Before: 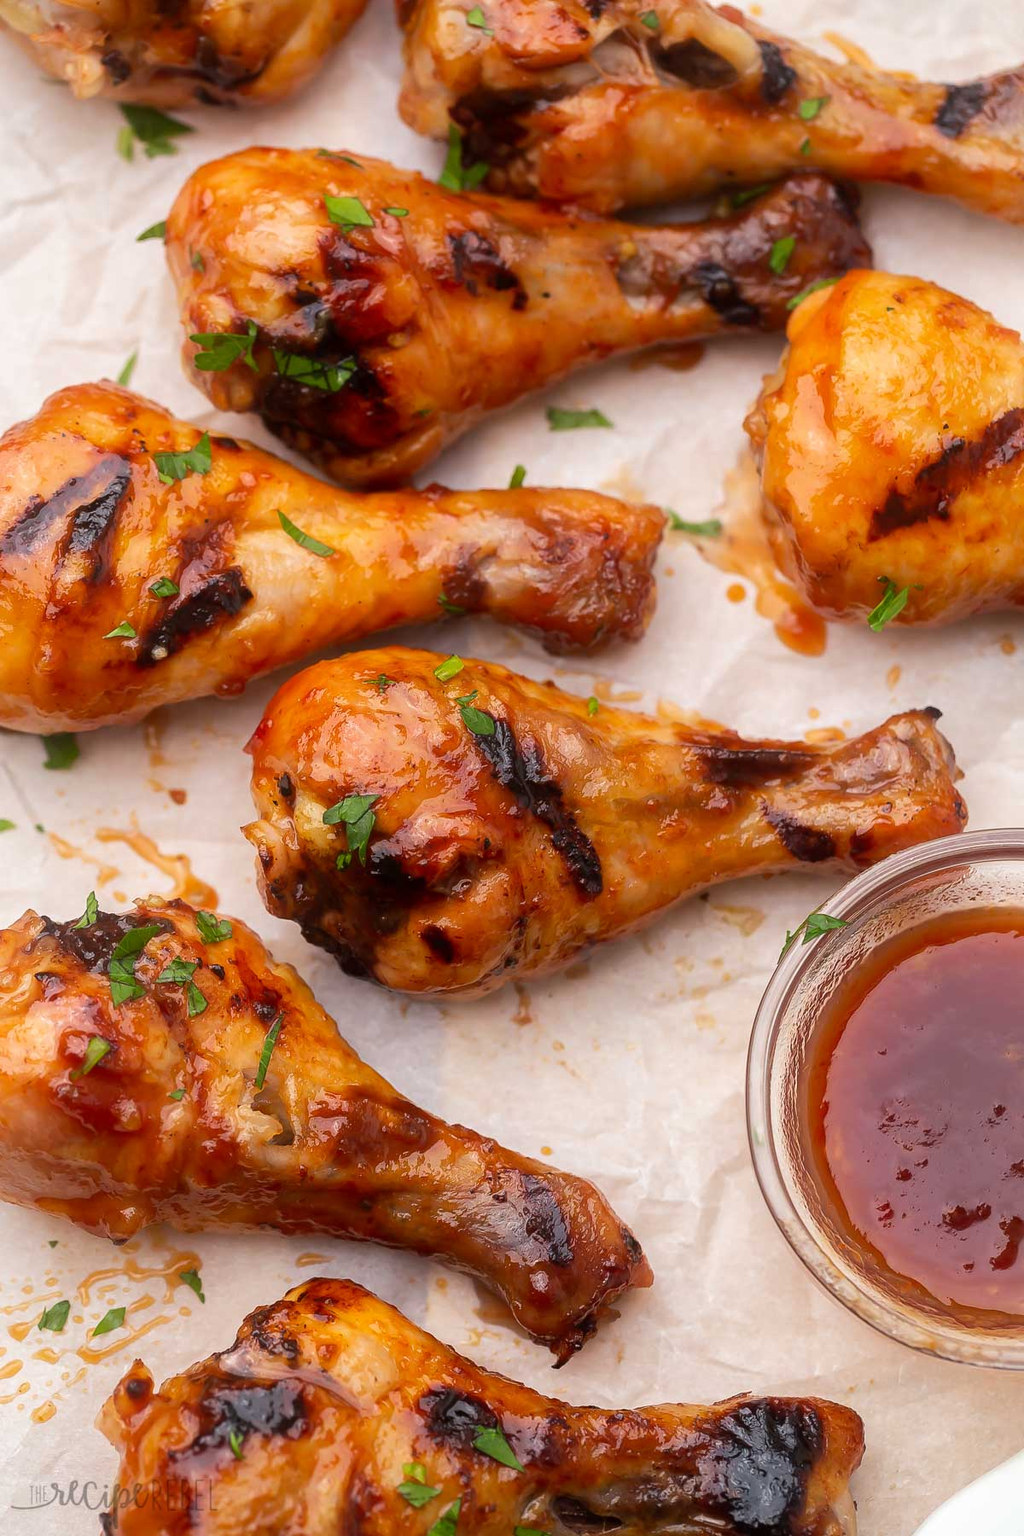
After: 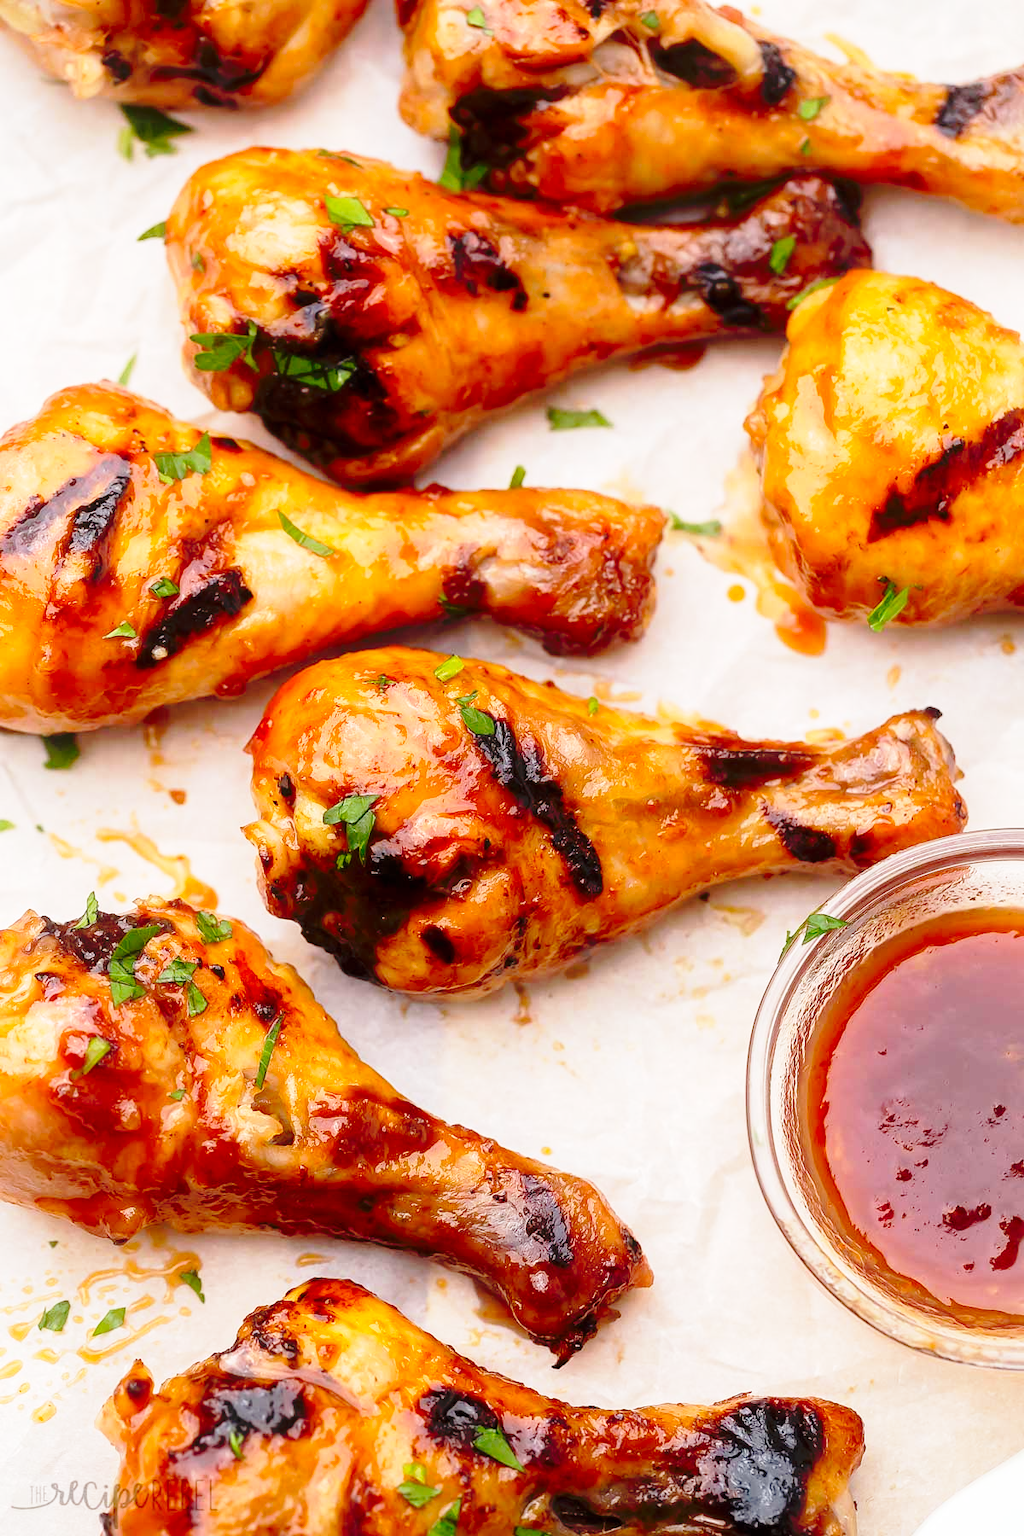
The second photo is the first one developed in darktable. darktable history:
base curve: curves: ch0 [(0, 0) (0.028, 0.03) (0.121, 0.232) (0.46, 0.748) (0.859, 0.968) (1, 1)], preserve colors none
tone curve: curves: ch0 [(0, 0) (0.003, 0.004) (0.011, 0.005) (0.025, 0.014) (0.044, 0.037) (0.069, 0.059) (0.1, 0.096) (0.136, 0.116) (0.177, 0.133) (0.224, 0.177) (0.277, 0.255) (0.335, 0.319) (0.399, 0.385) (0.468, 0.457) (0.543, 0.545) (0.623, 0.621) (0.709, 0.705) (0.801, 0.801) (0.898, 0.901) (1, 1)], preserve colors none
